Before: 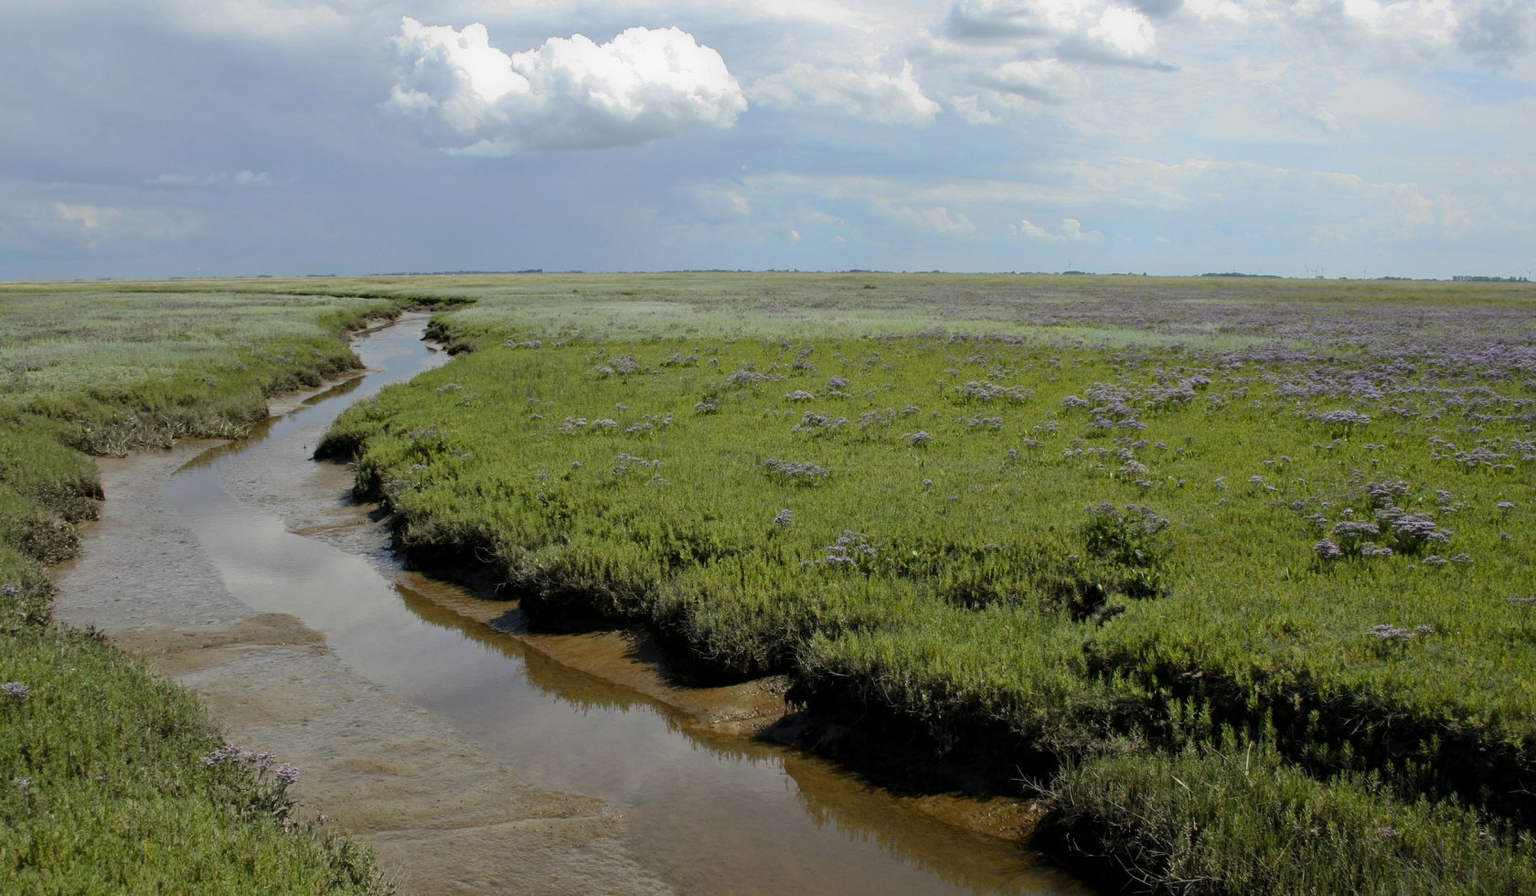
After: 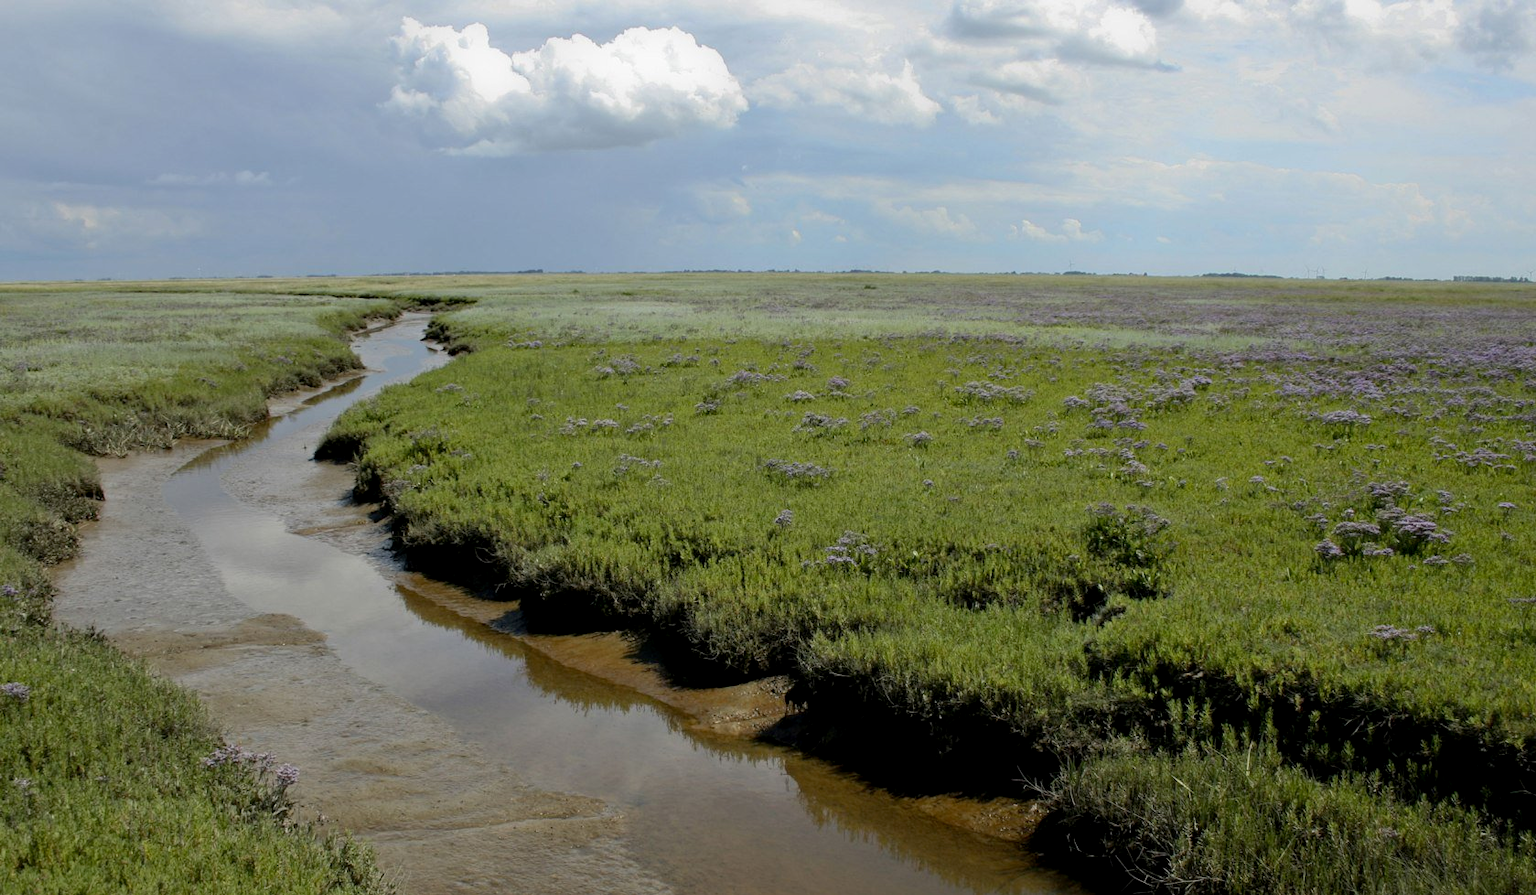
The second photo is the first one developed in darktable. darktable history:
exposure: black level correction 0.004, exposure 0.016 EV, compensate highlight preservation false
